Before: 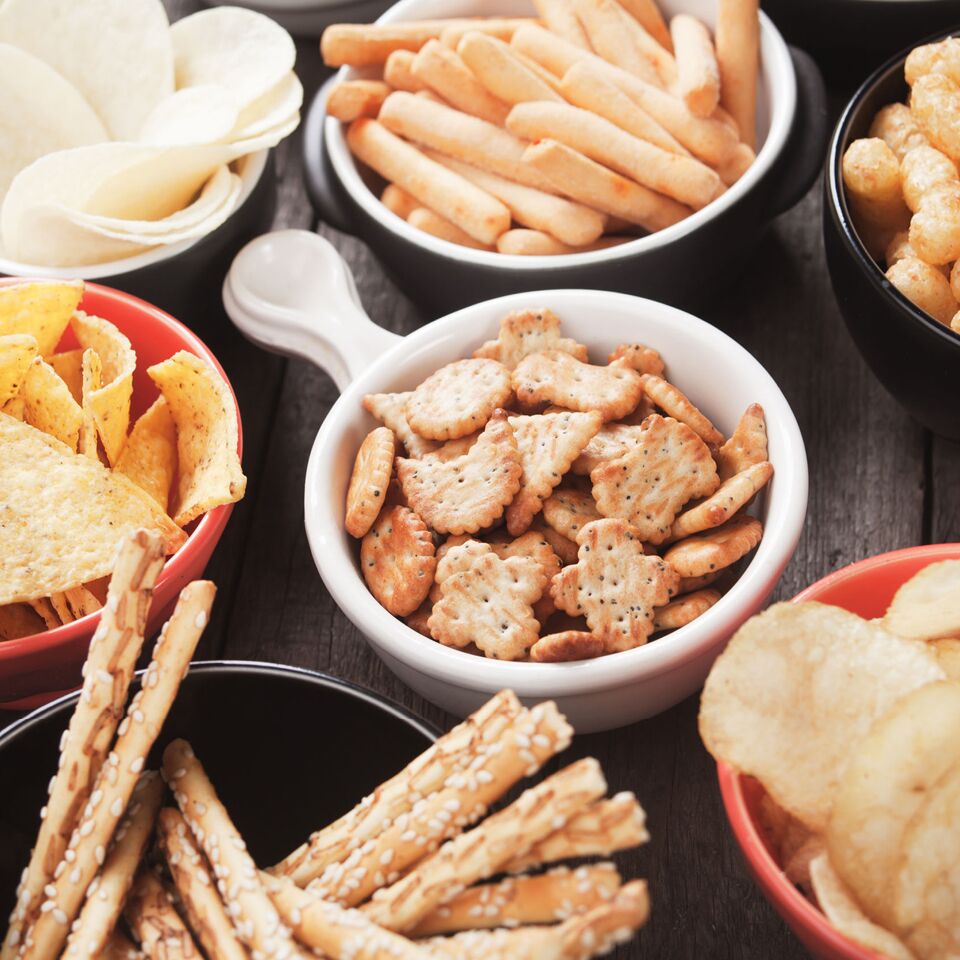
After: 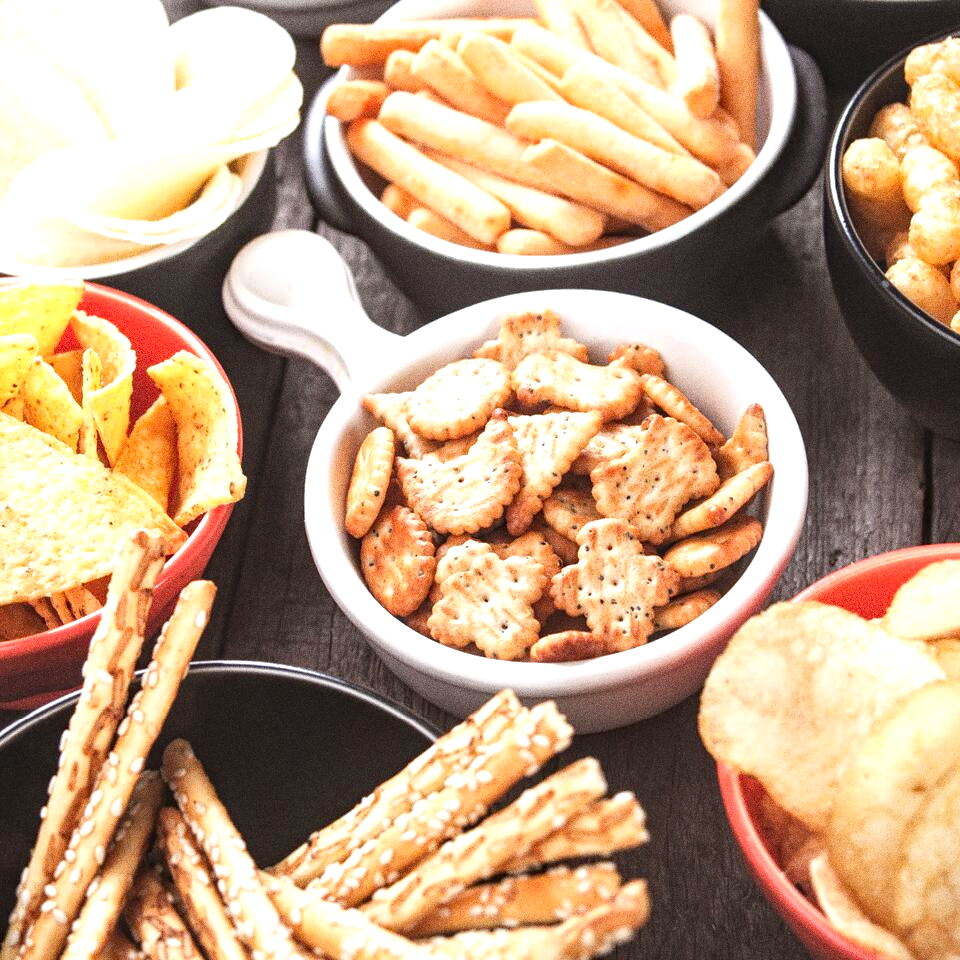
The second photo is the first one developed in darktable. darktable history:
white balance: red 0.988, blue 1.017
haze removal: compatibility mode true, adaptive false
grain: coarseness 0.09 ISO, strength 40%
exposure: black level correction 0, exposure 0.7 EV, compensate exposure bias true, compensate highlight preservation false
tone equalizer: on, module defaults
local contrast: on, module defaults
